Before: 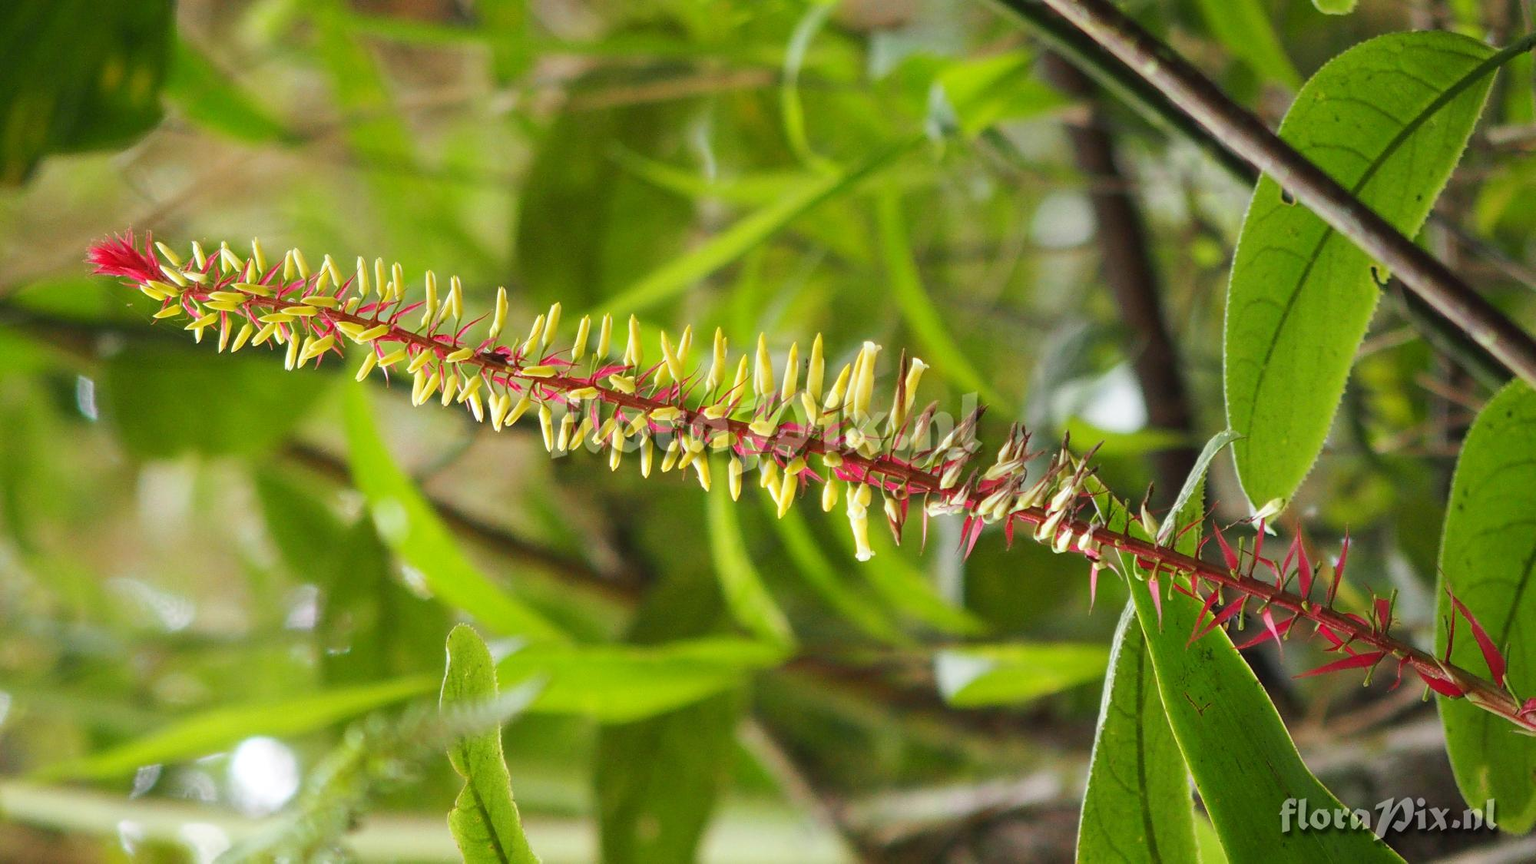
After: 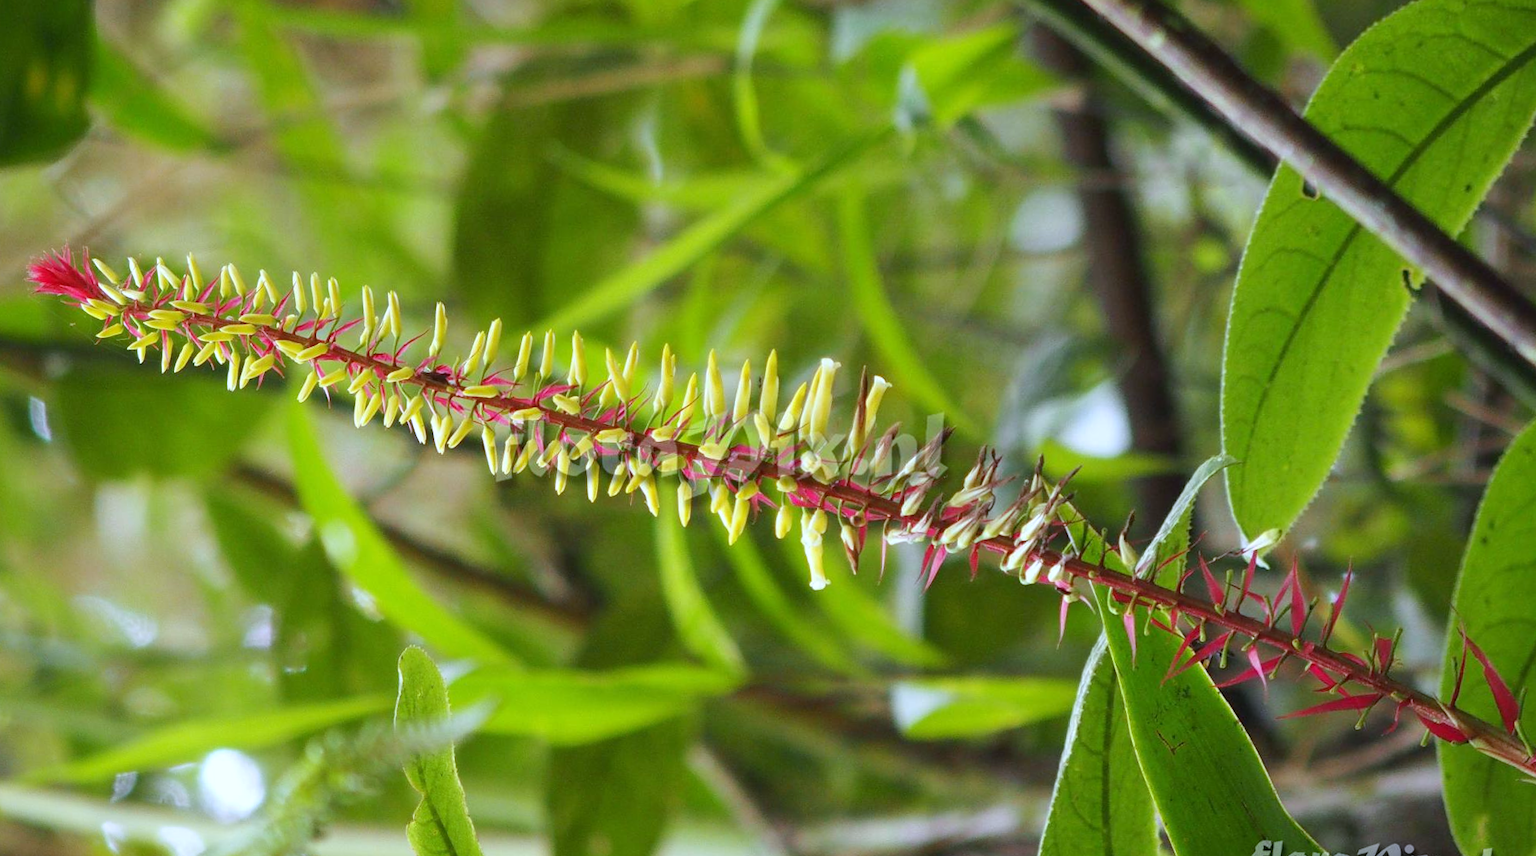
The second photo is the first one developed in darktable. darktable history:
rotate and perspective: rotation 0.062°, lens shift (vertical) 0.115, lens shift (horizontal) -0.133, crop left 0.047, crop right 0.94, crop top 0.061, crop bottom 0.94
white balance: red 0.948, green 1.02, blue 1.176
